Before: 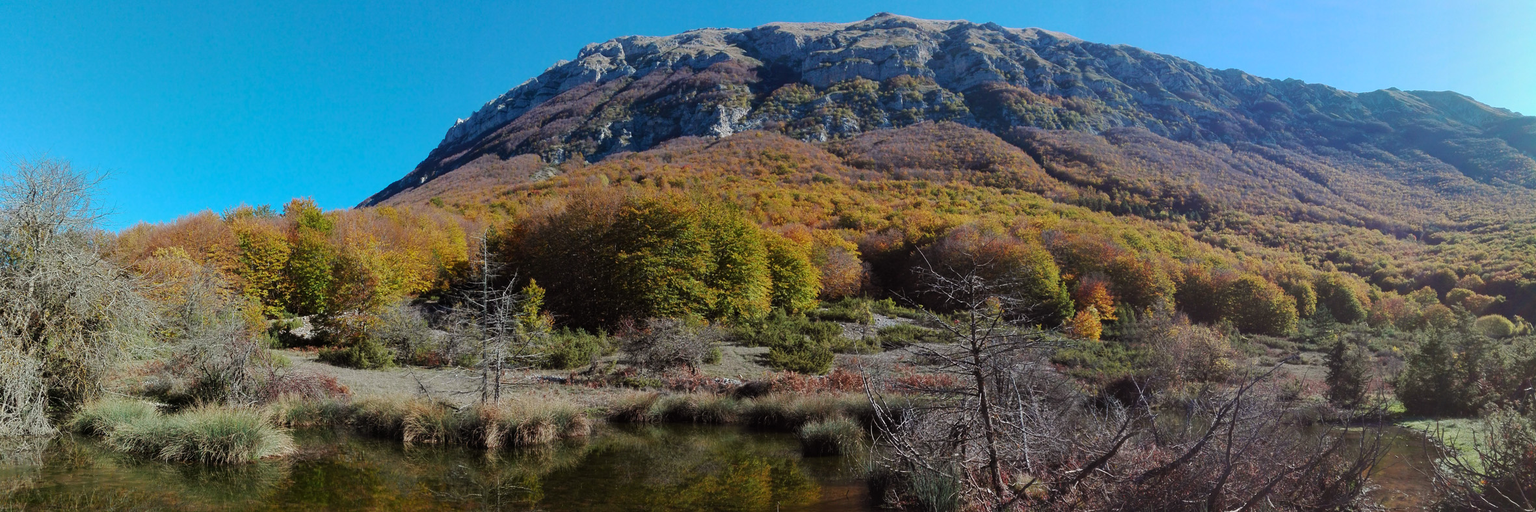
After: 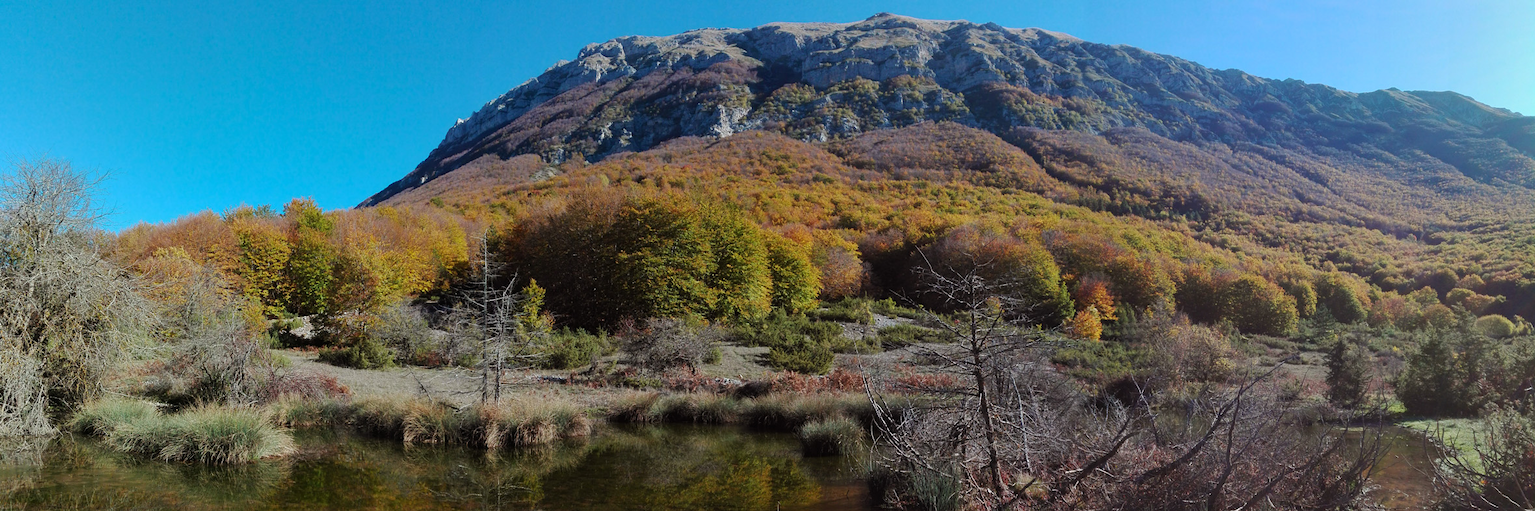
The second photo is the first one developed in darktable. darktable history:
shadows and highlights: shadows 2.44, highlights -17.97, soften with gaussian
